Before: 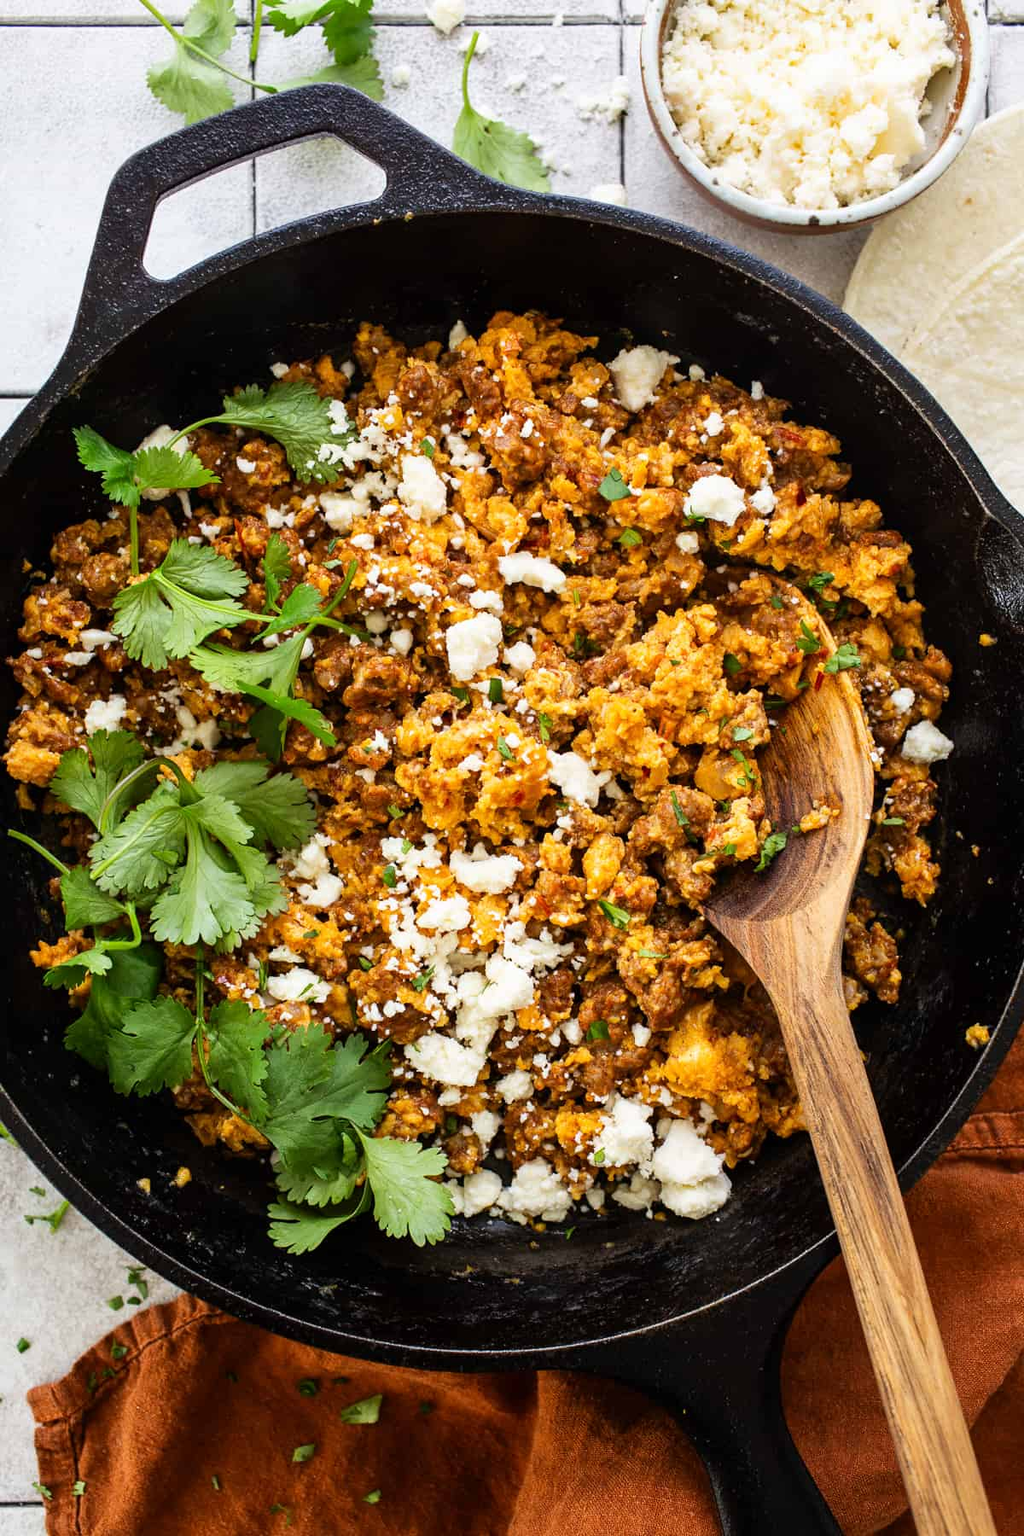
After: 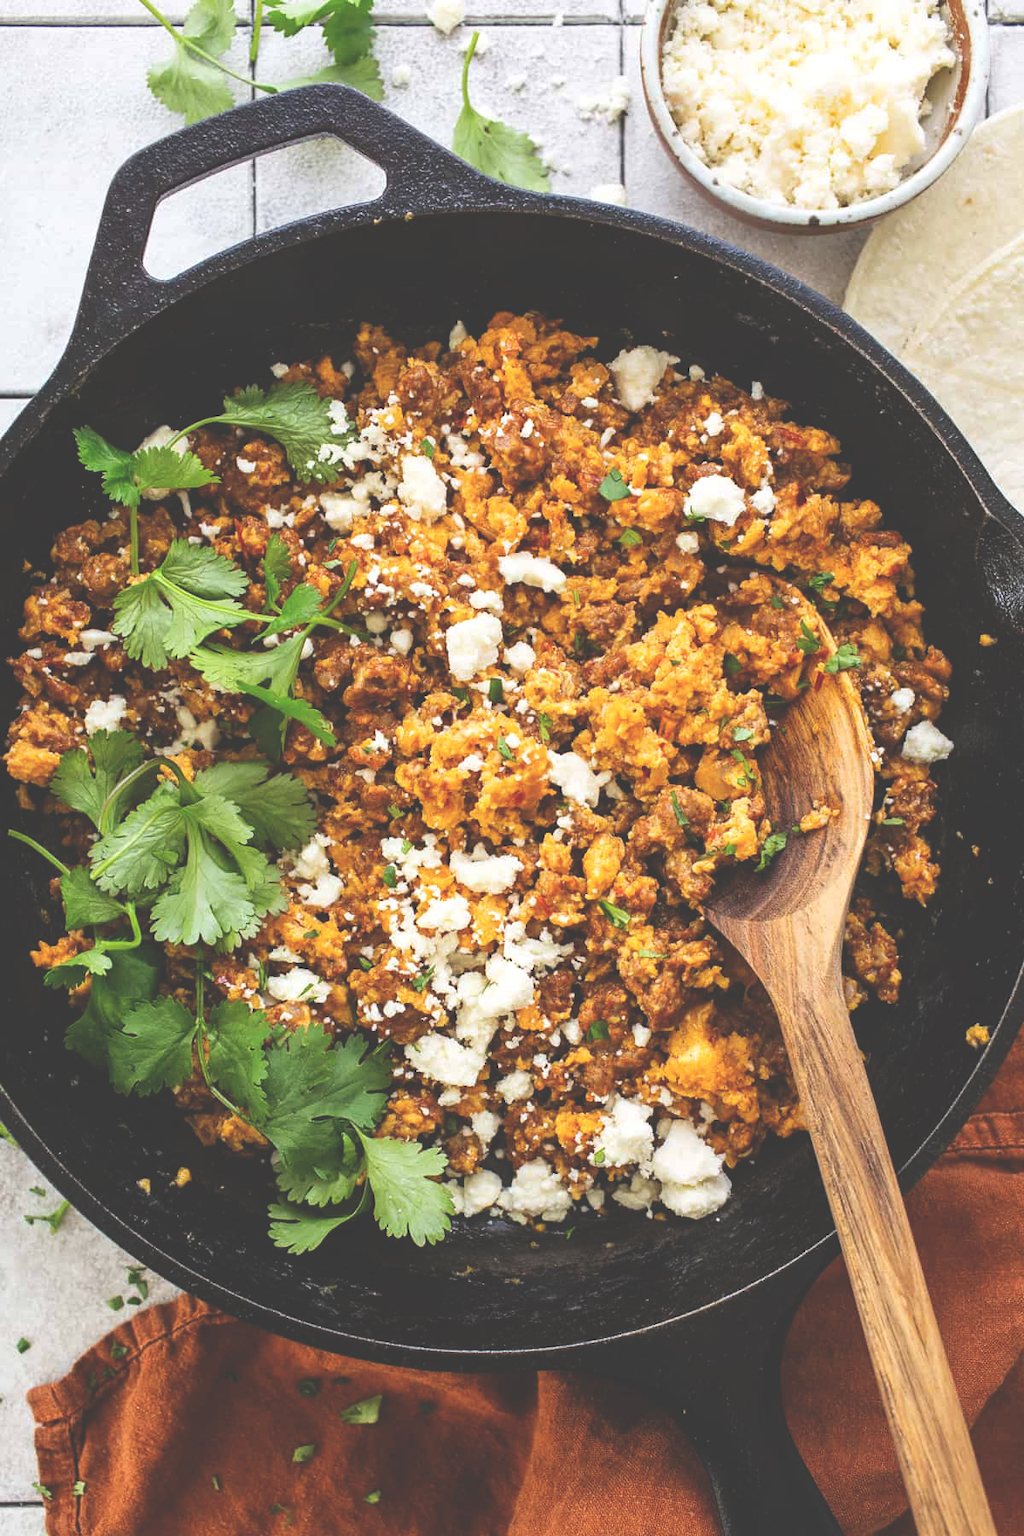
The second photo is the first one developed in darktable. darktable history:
exposure: black level correction -0.041, exposure 0.063 EV, compensate exposure bias true, compensate highlight preservation false
